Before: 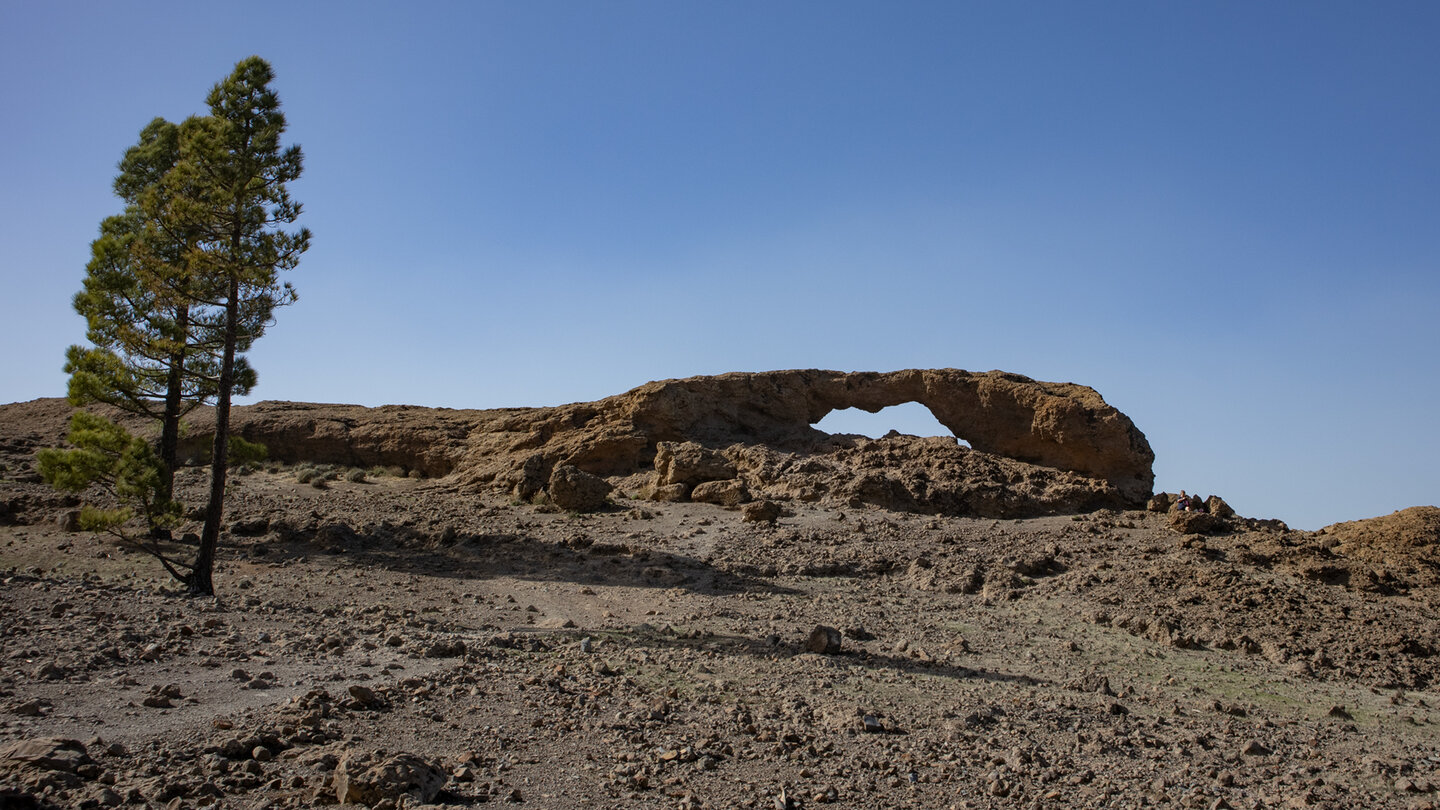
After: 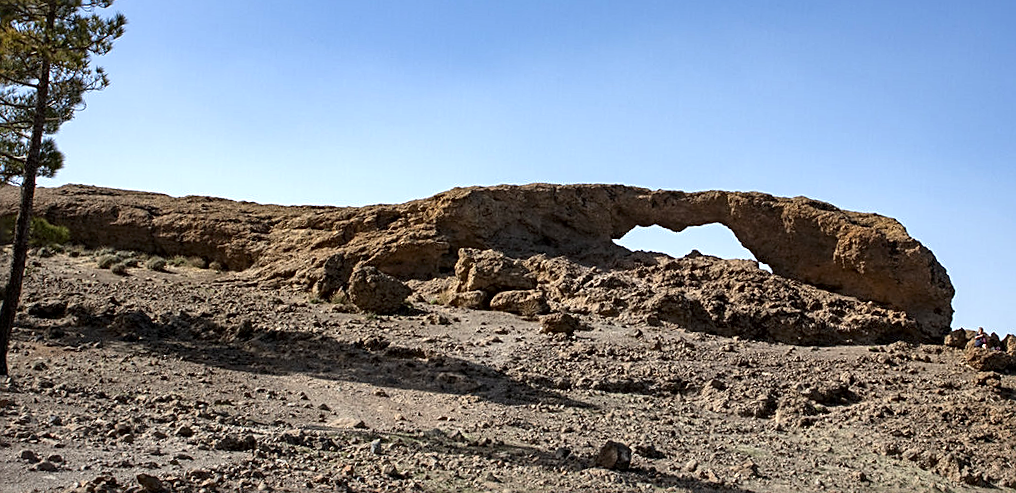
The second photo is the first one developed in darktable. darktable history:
local contrast: mode bilateral grid, contrast 26, coarseness 59, detail 152%, midtone range 0.2
crop and rotate: angle -3.38°, left 9.903%, top 20.77%, right 12.277%, bottom 11.988%
exposure: exposure 0.653 EV, compensate highlight preservation false
sharpen: on, module defaults
